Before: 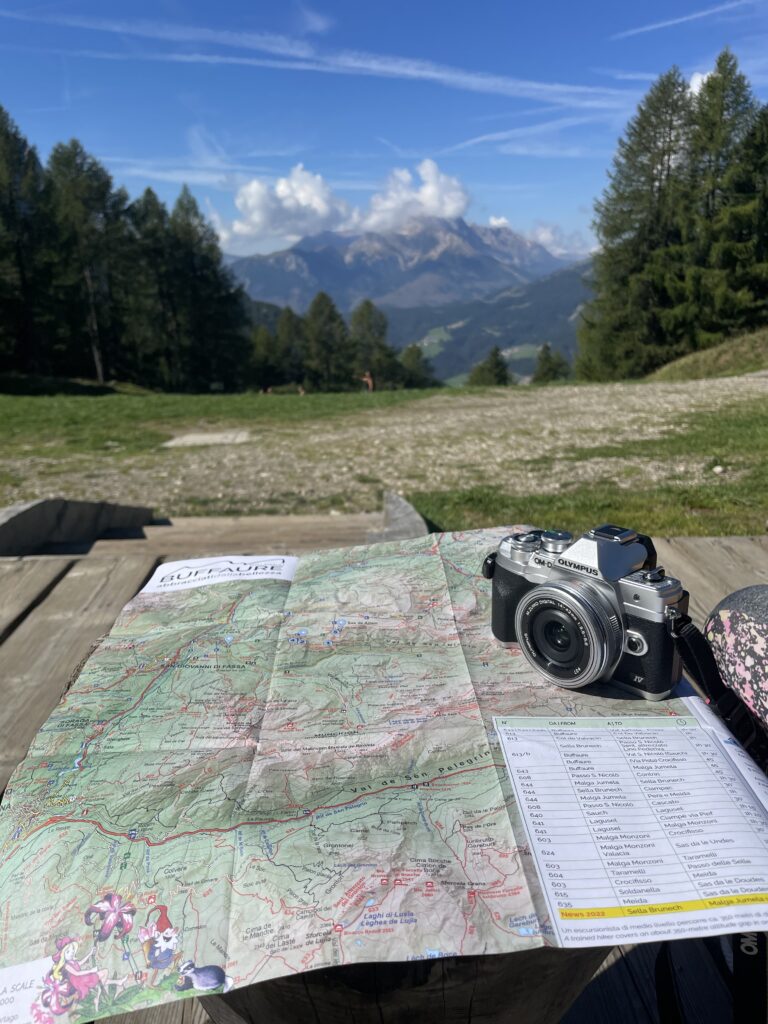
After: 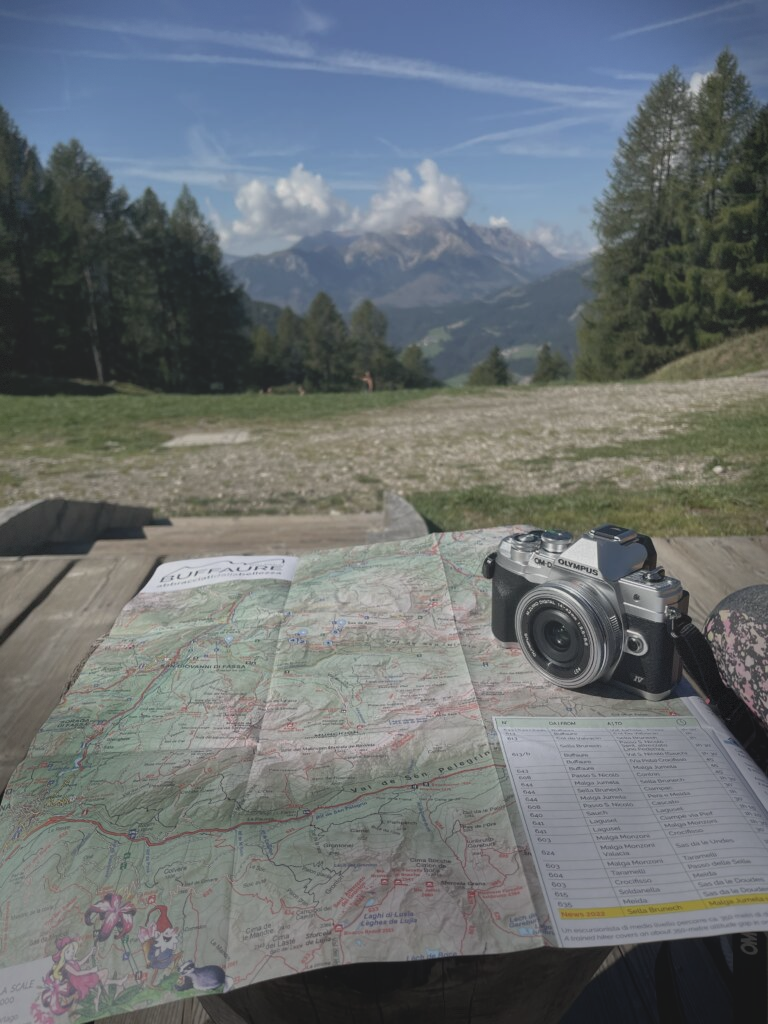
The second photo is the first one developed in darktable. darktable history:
white balance: red 1.009, blue 0.985
vignetting: fall-off start 68.33%, fall-off radius 30%, saturation 0.042, center (-0.066, -0.311), width/height ratio 0.992, shape 0.85, dithering 8-bit output
contrast brightness saturation: contrast -0.26, saturation -0.43
